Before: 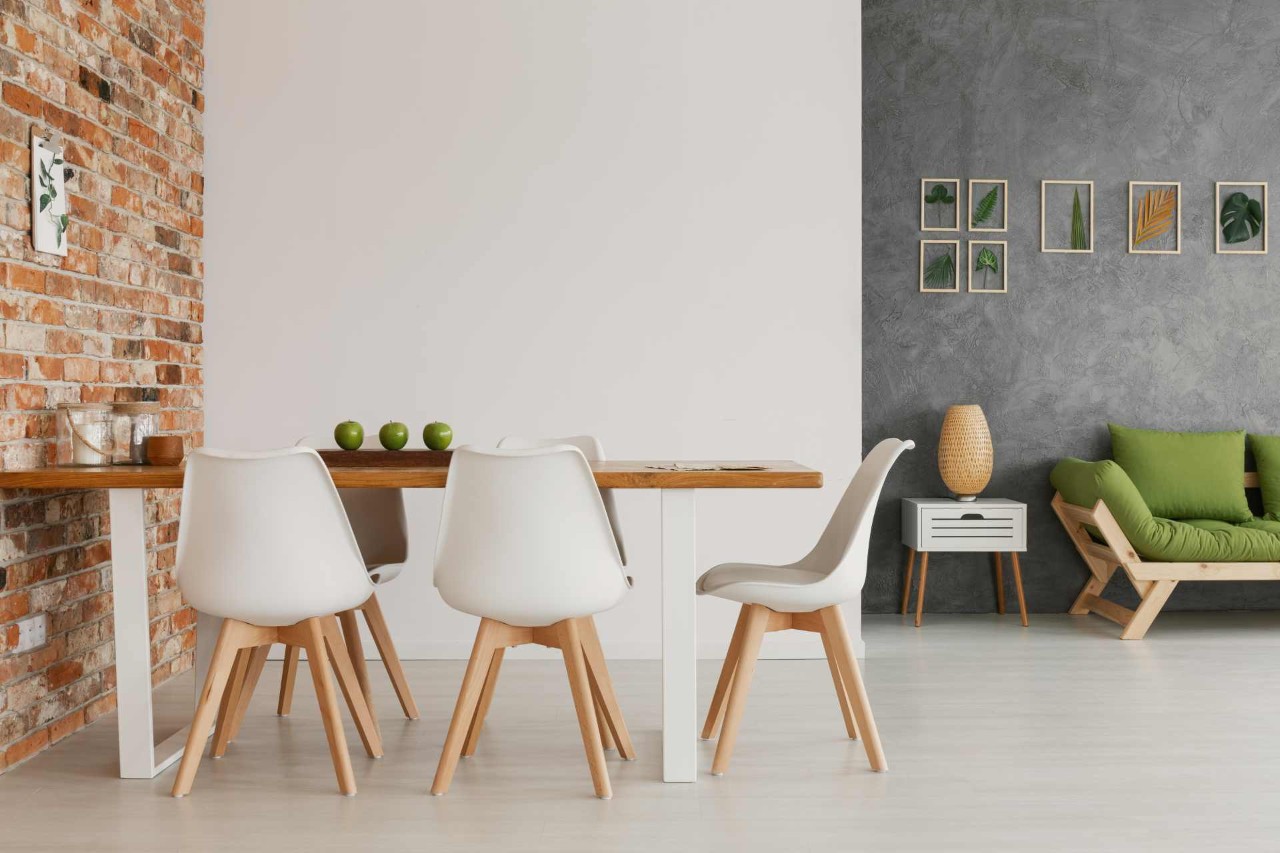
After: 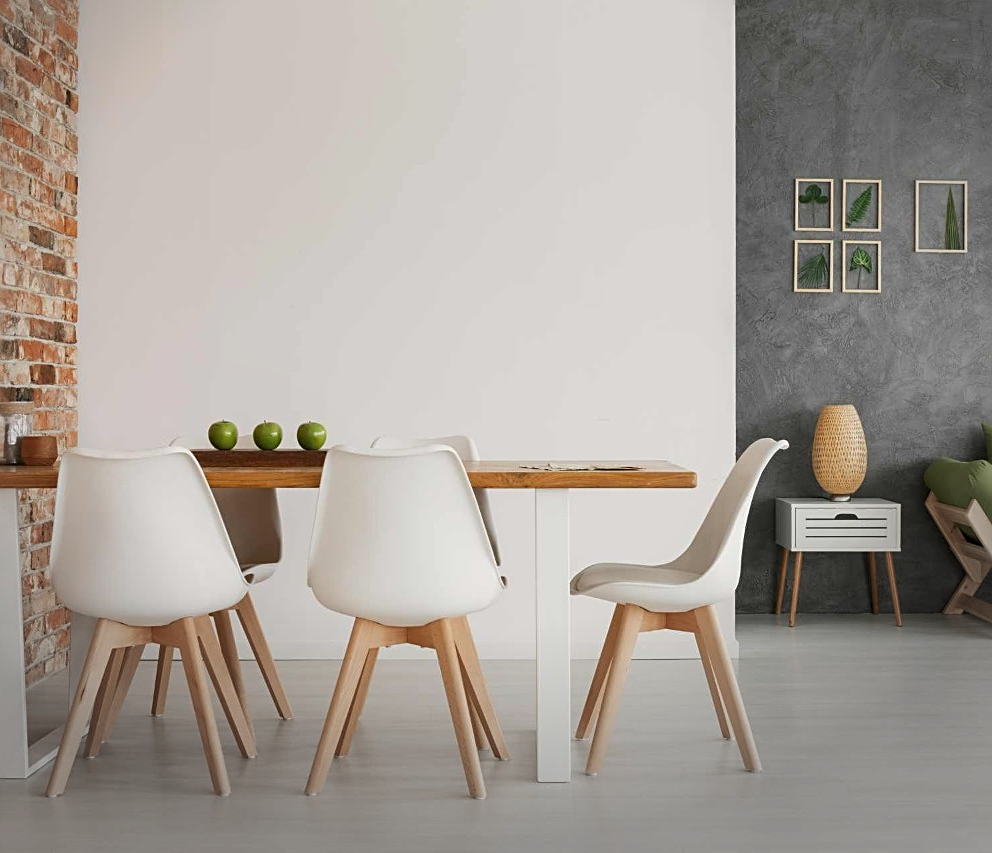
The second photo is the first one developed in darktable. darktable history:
sharpen: on, module defaults
vignetting: center (-0.065, -0.318), automatic ratio true
tone equalizer: mask exposure compensation -0.511 EV
crop: left 9.897%, right 12.586%
